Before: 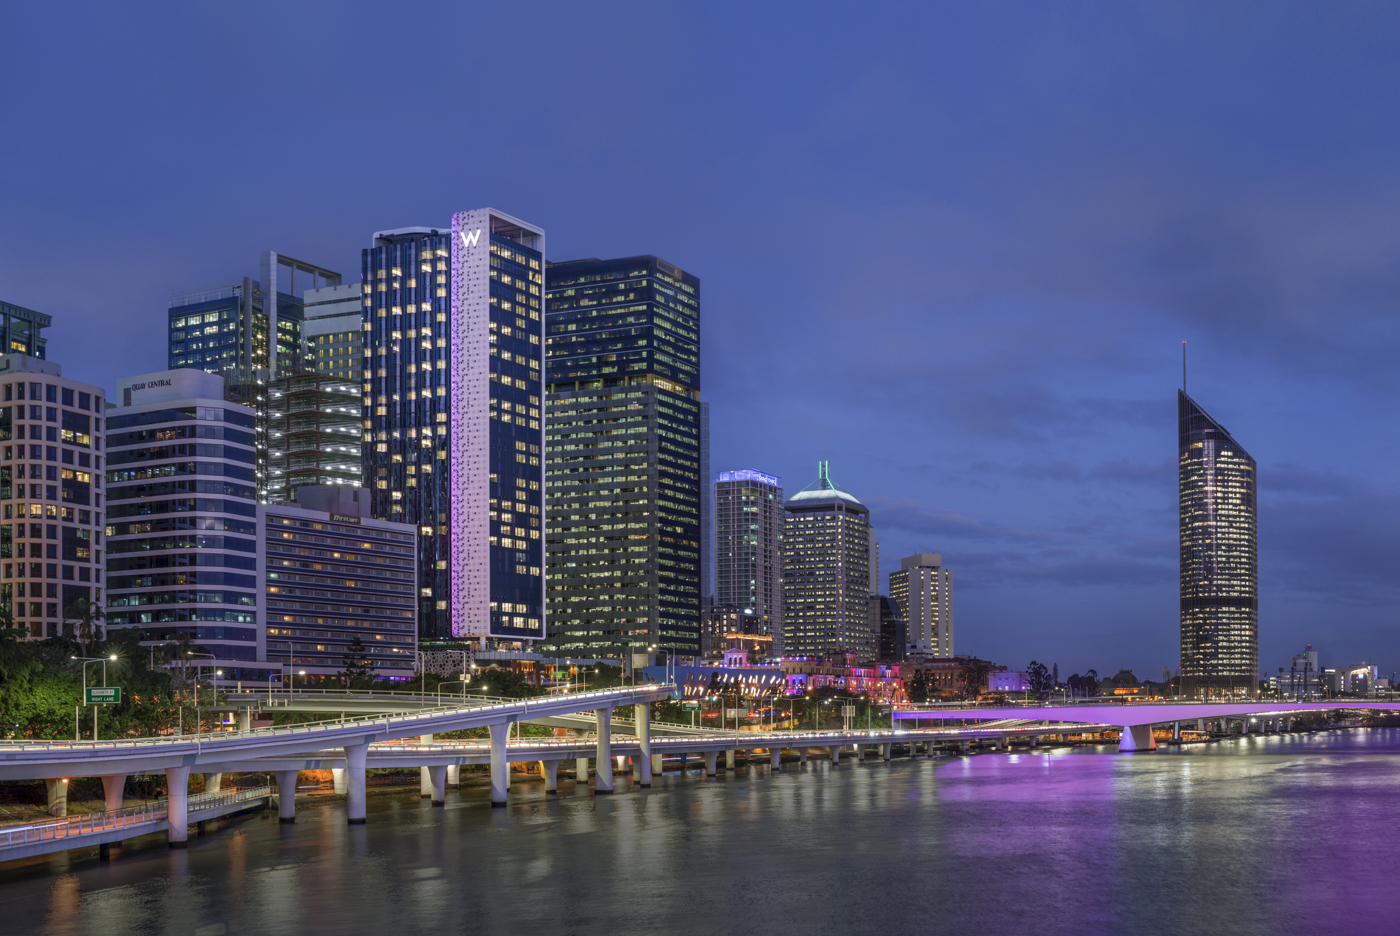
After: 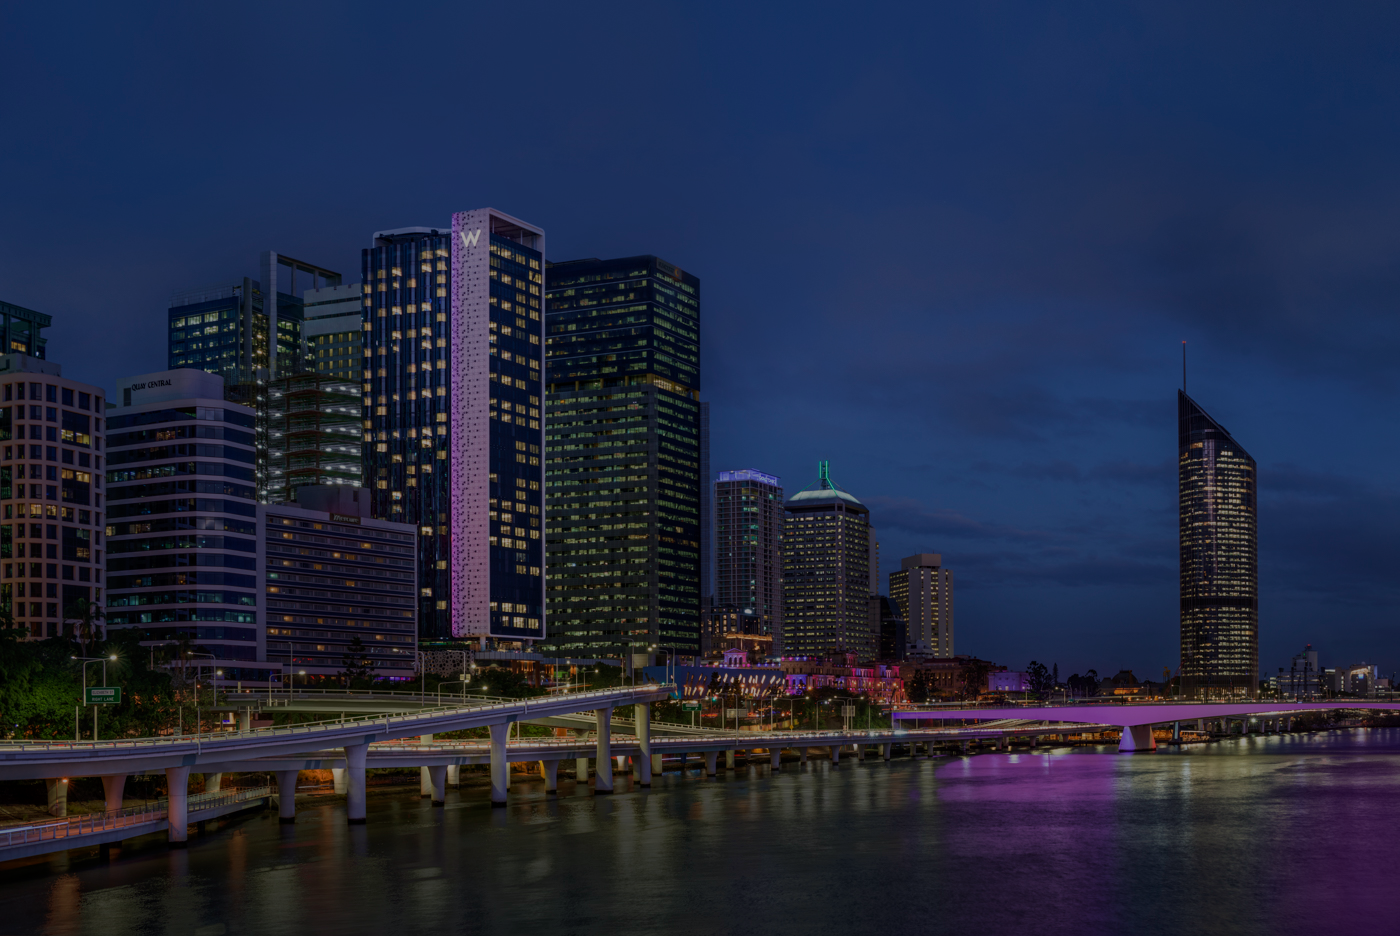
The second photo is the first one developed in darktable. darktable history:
haze removal: compatibility mode true, adaptive false
tone equalizer: -8 EV -2 EV, -7 EV -2 EV, -6 EV -2 EV, -5 EV -2 EV, -4 EV -2 EV, -3 EV -2 EV, -2 EV -2 EV, -1 EV -1.63 EV, +0 EV -2 EV
velvia: on, module defaults
